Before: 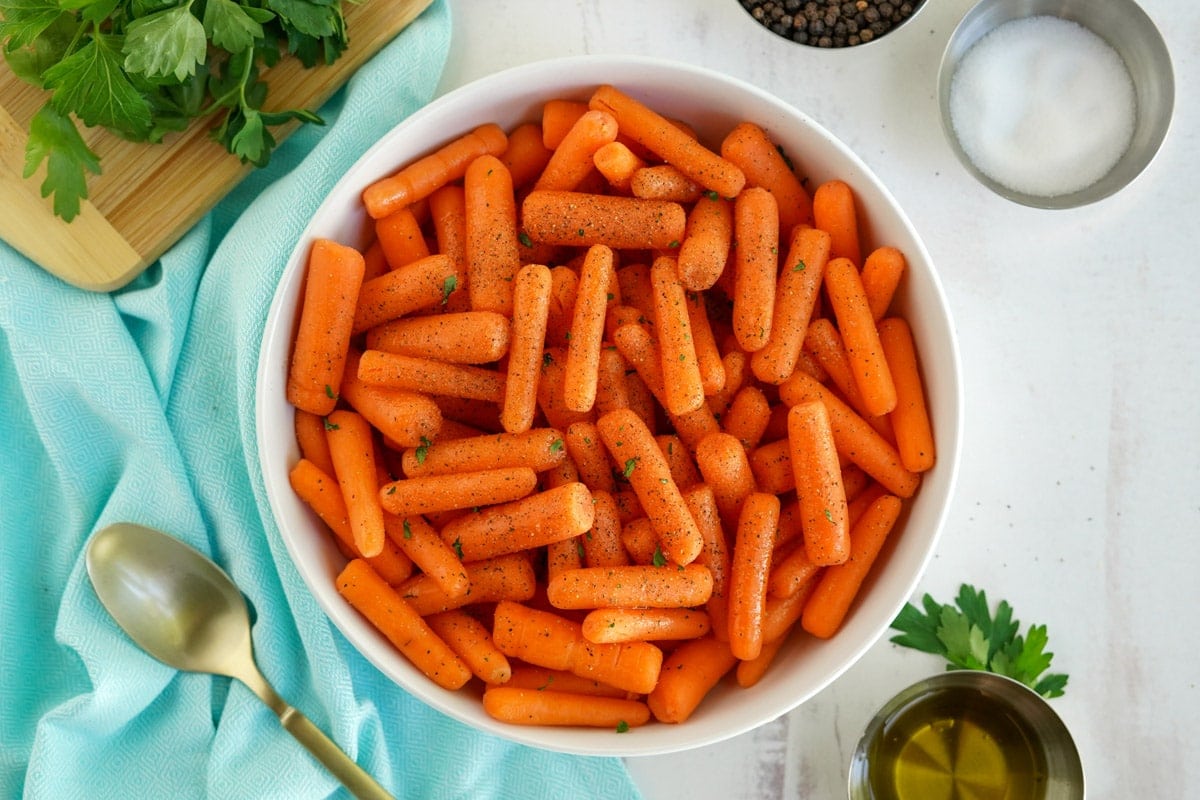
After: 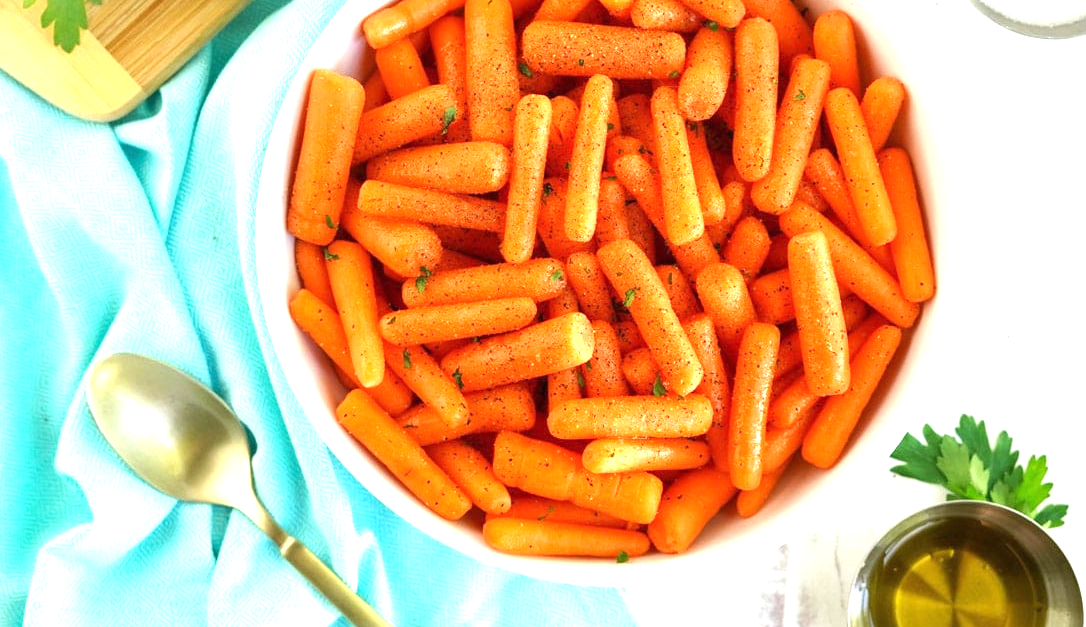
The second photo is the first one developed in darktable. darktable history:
crop: top 21.272%, right 9.429%, bottom 0.318%
exposure: black level correction 0, exposure 1.2 EV, compensate exposure bias true, compensate highlight preservation false
